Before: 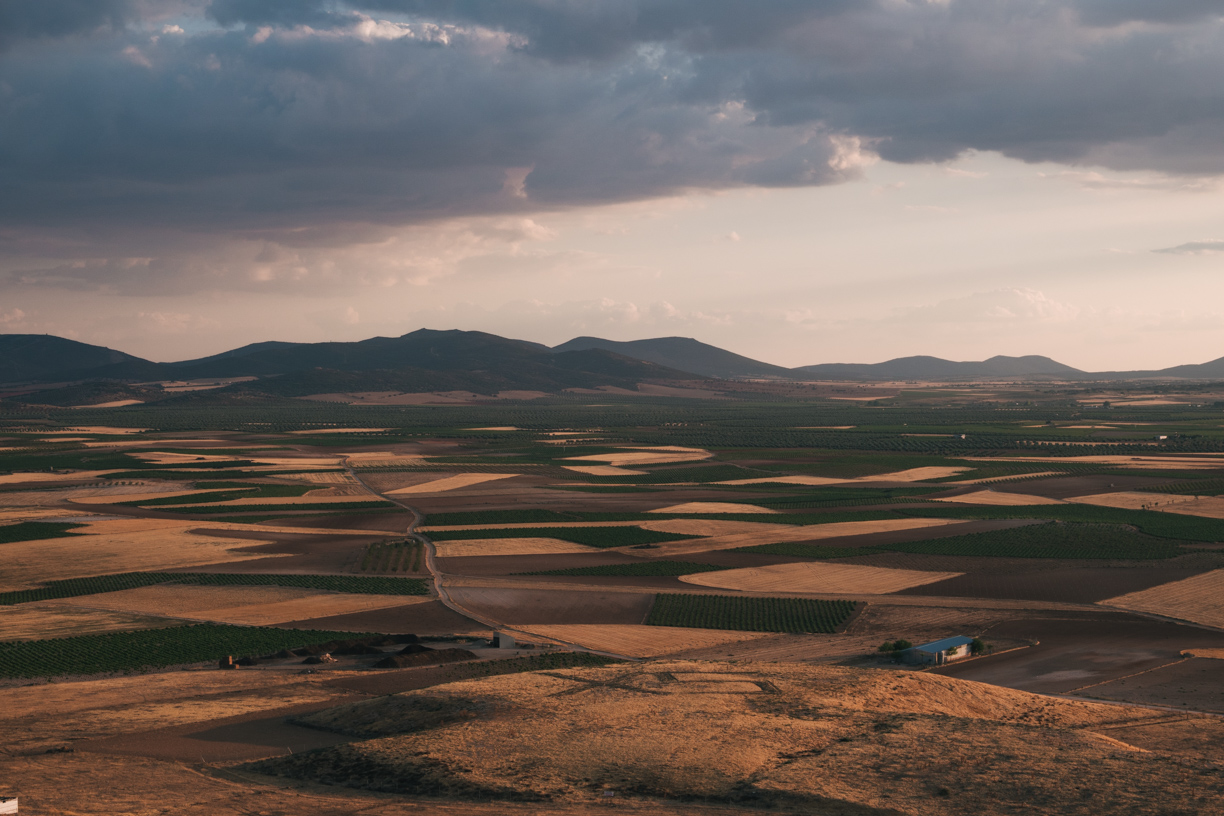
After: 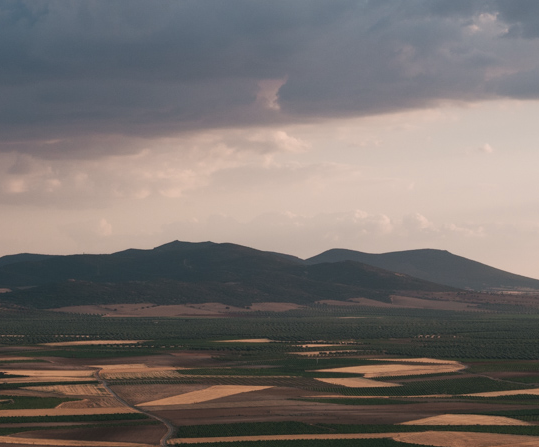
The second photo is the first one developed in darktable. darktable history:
contrast brightness saturation: saturation -0.1
crop: left 20.248%, top 10.86%, right 35.675%, bottom 34.321%
